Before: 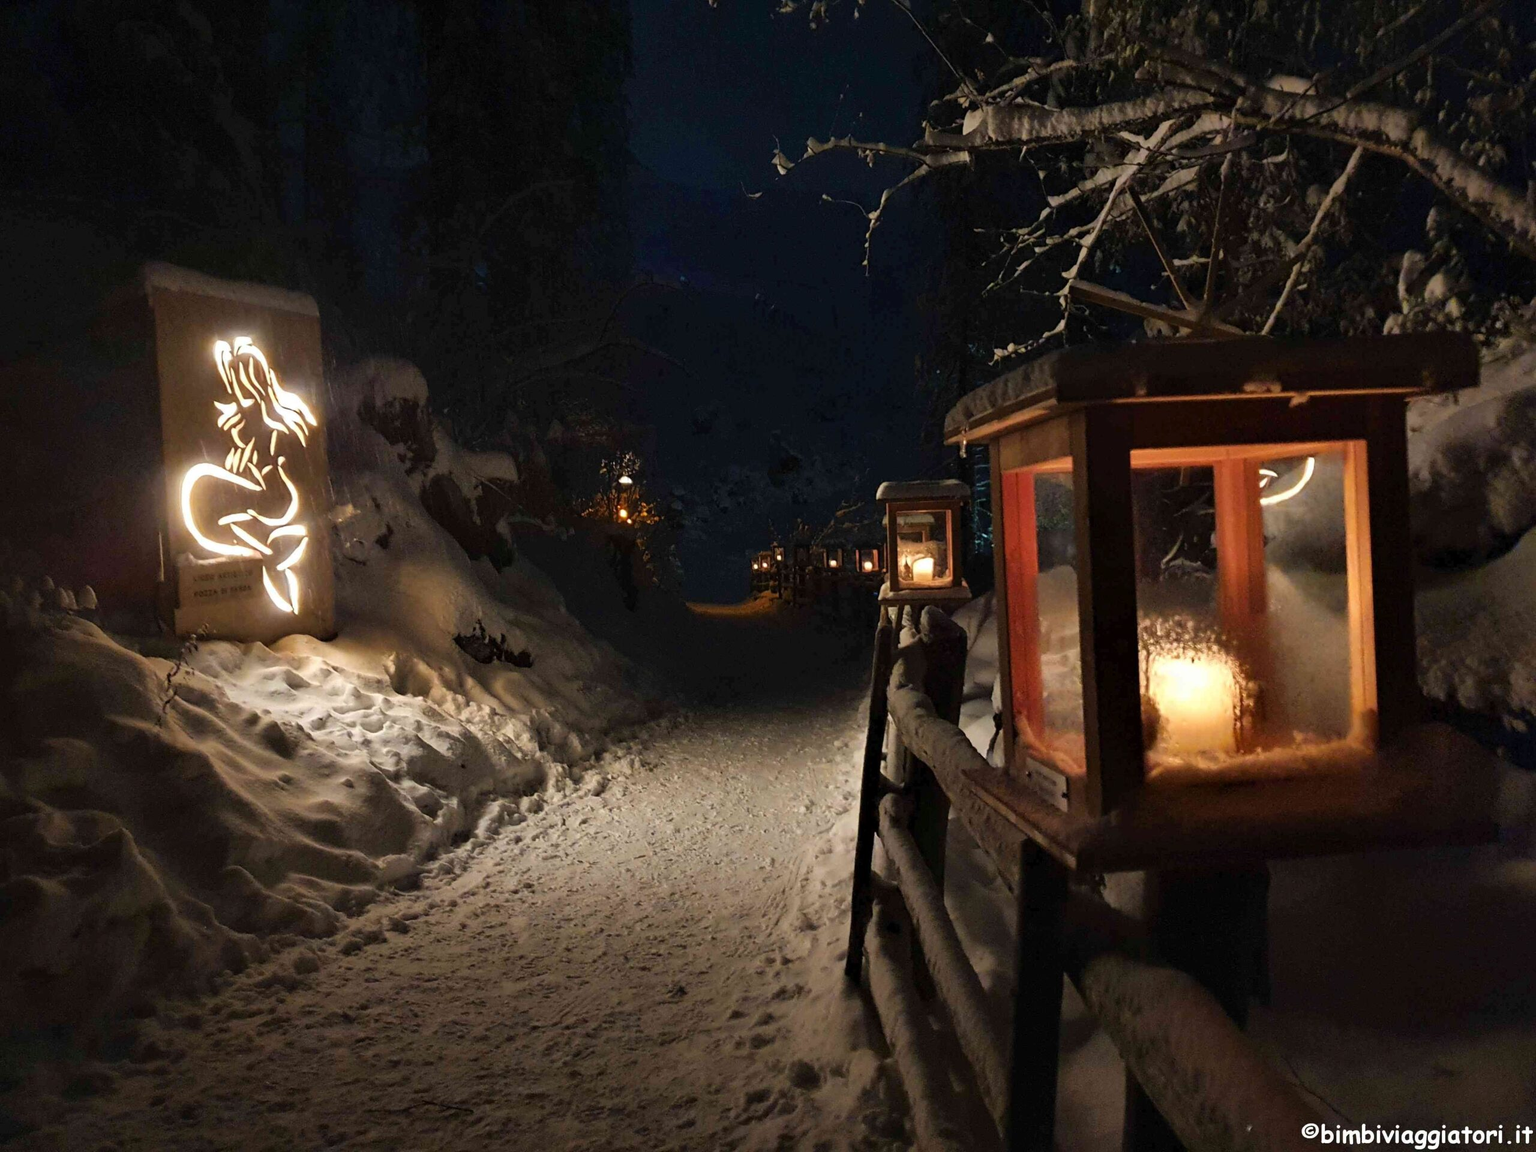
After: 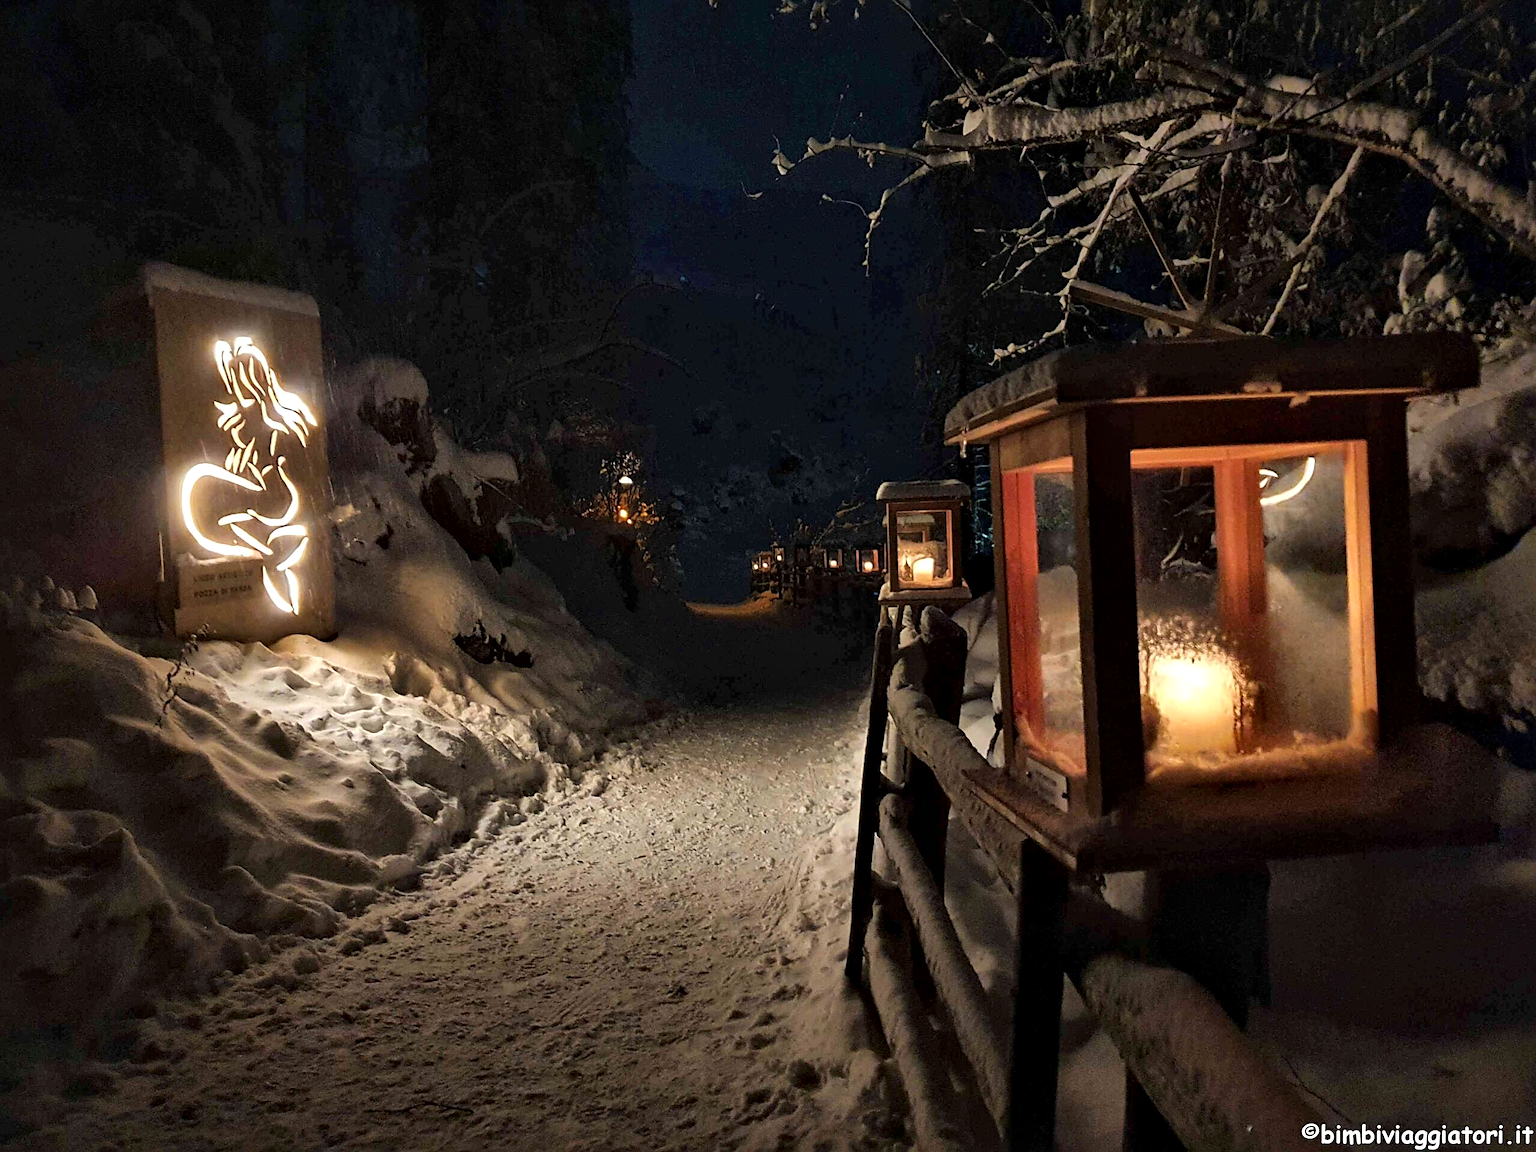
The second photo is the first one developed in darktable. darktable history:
sharpen: on, module defaults
base curve: curves: ch0 [(0, 0) (0.472, 0.508) (1, 1)]
local contrast: mode bilateral grid, contrast 20, coarseness 51, detail 148%, midtone range 0.2
